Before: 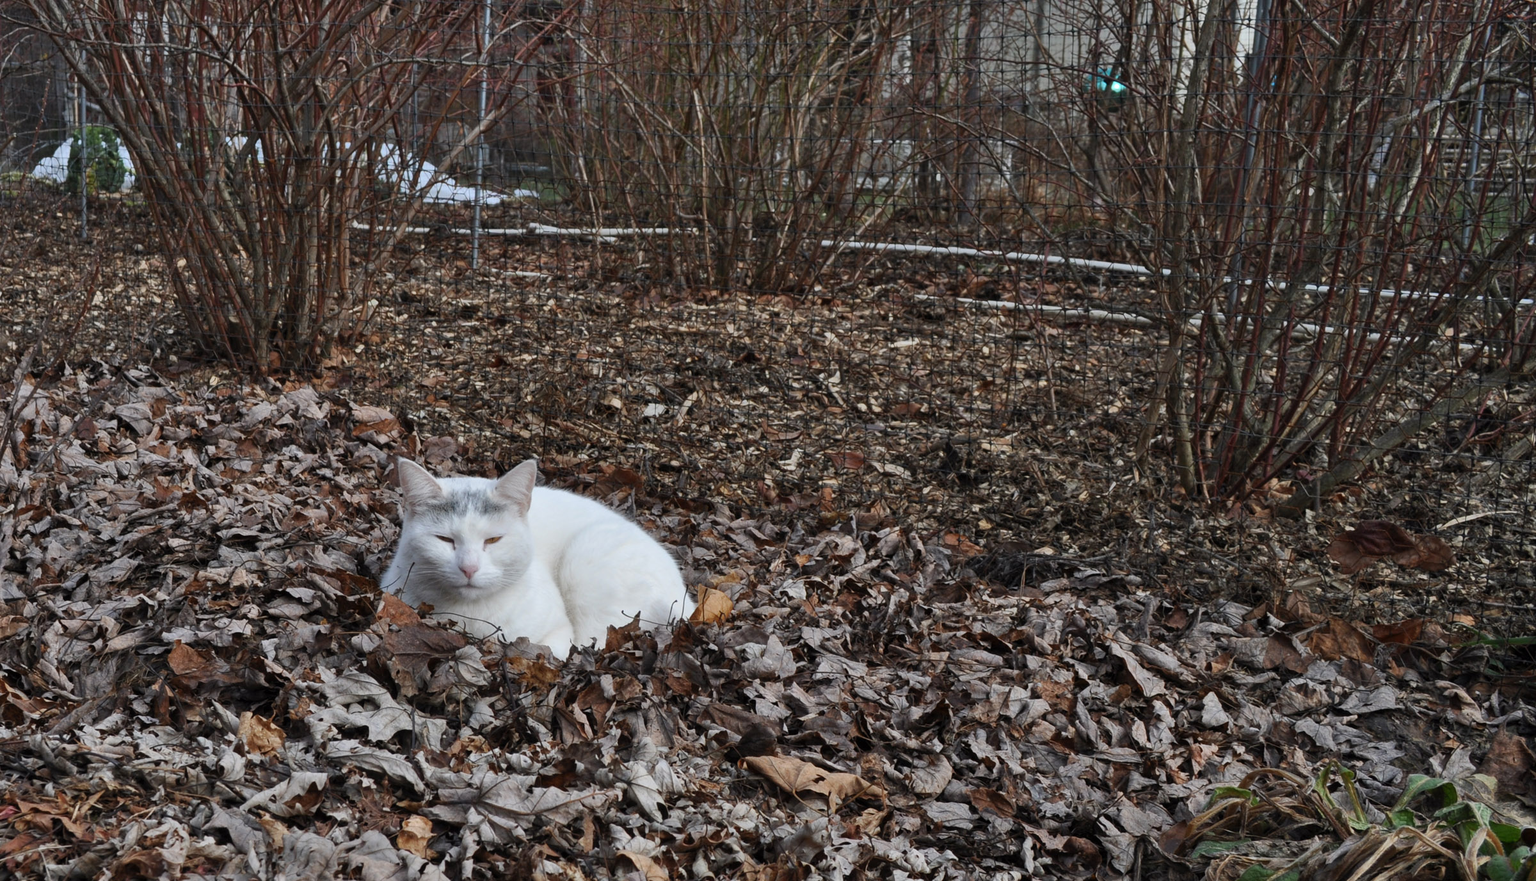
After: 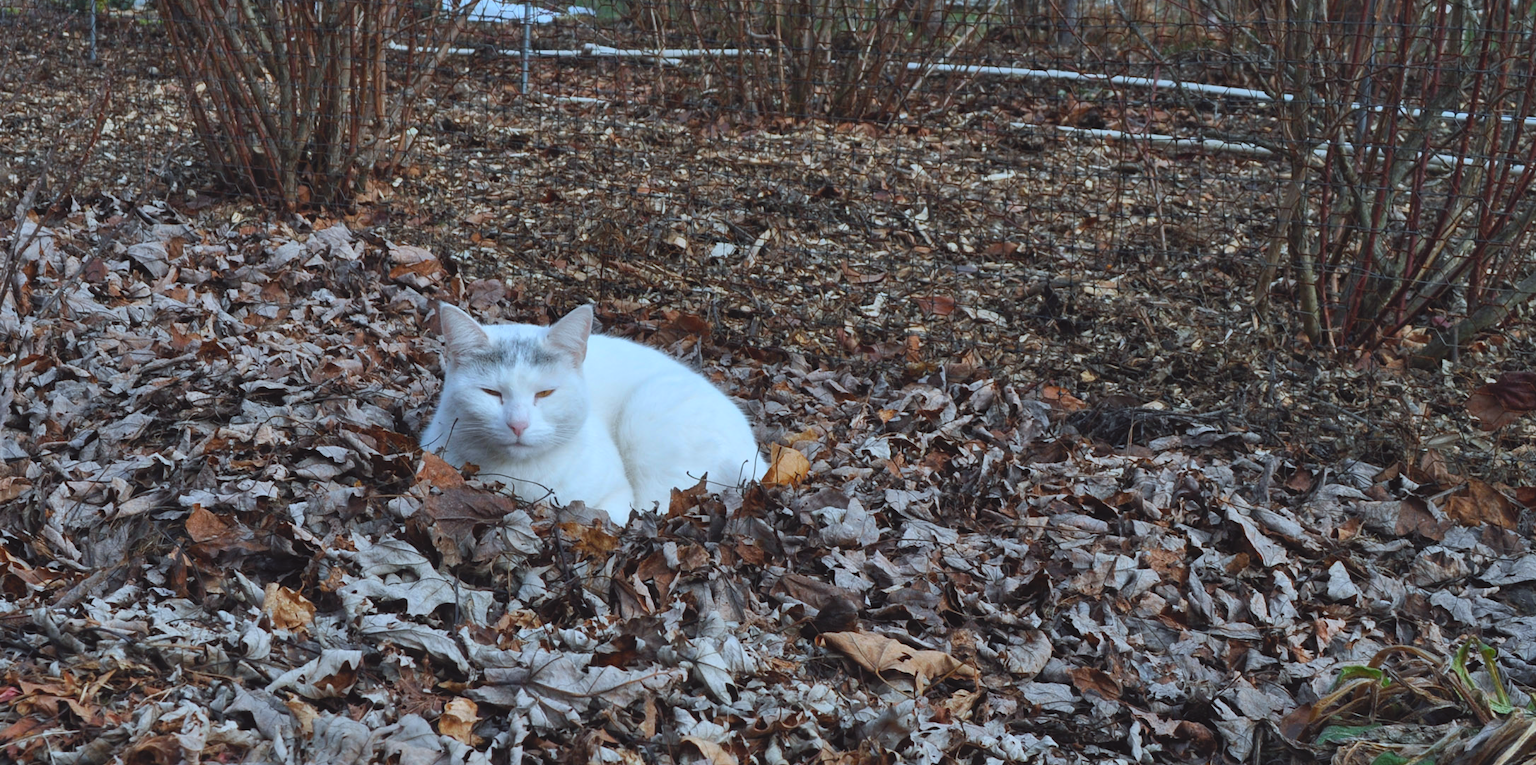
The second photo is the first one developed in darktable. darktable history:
color calibration: illuminant Planckian (black body), x 0.368, y 0.361, temperature 4275.92 K
contrast brightness saturation: contrast -0.1, brightness 0.05, saturation 0.08
crop: top 20.916%, right 9.437%, bottom 0.316%
color balance: lift [1, 1, 0.999, 1.001], gamma [1, 1.003, 1.005, 0.995], gain [1, 0.992, 0.988, 1.012], contrast 5%, output saturation 110%
